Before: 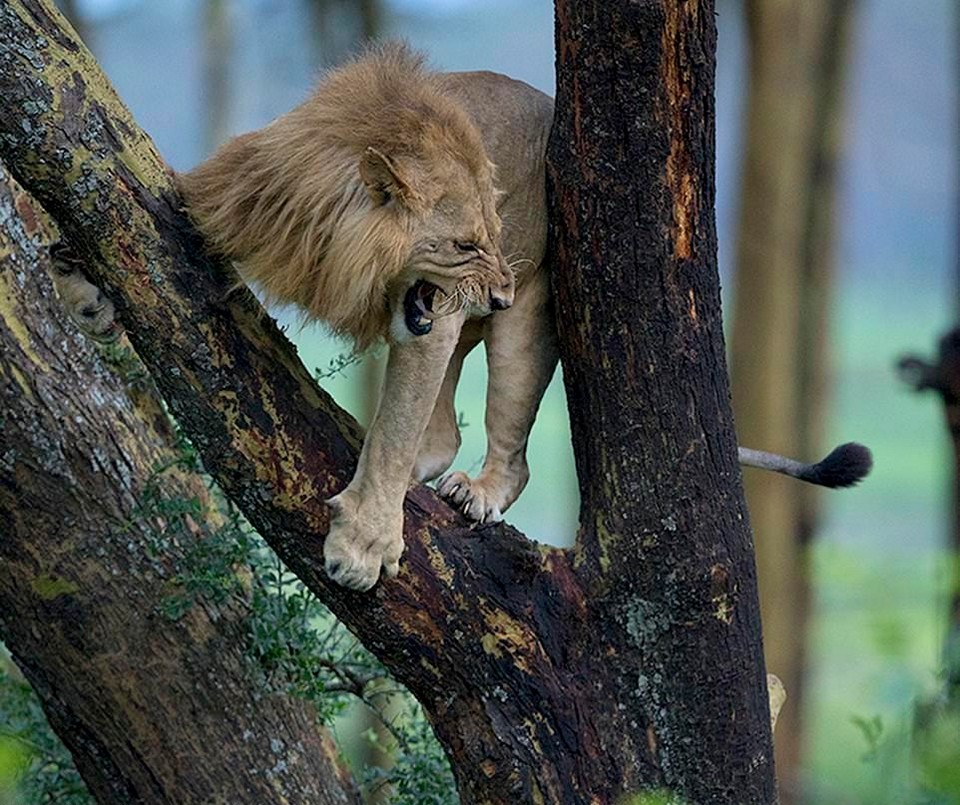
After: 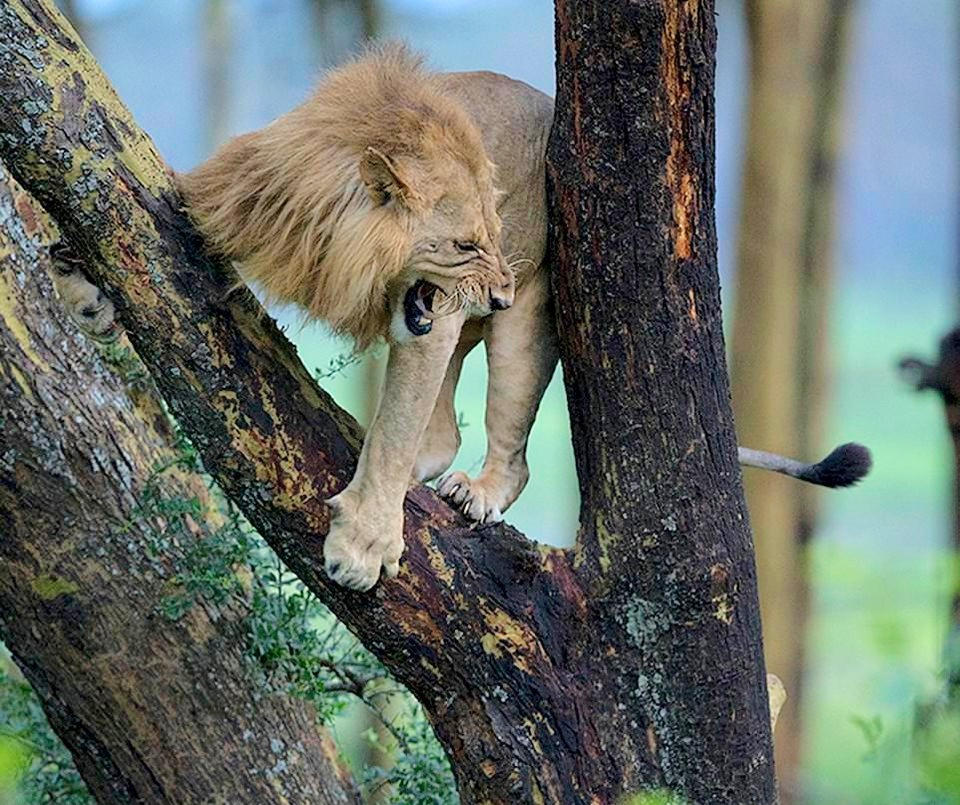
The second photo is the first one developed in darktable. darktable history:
tone equalizer: -8 EV 0.981 EV, -7 EV 0.966 EV, -6 EV 1.02 EV, -5 EV 1.03 EV, -4 EV 1.04 EV, -3 EV 0.718 EV, -2 EV 0.477 EV, -1 EV 0.235 EV, edges refinement/feathering 500, mask exposure compensation -1.57 EV, preserve details no
